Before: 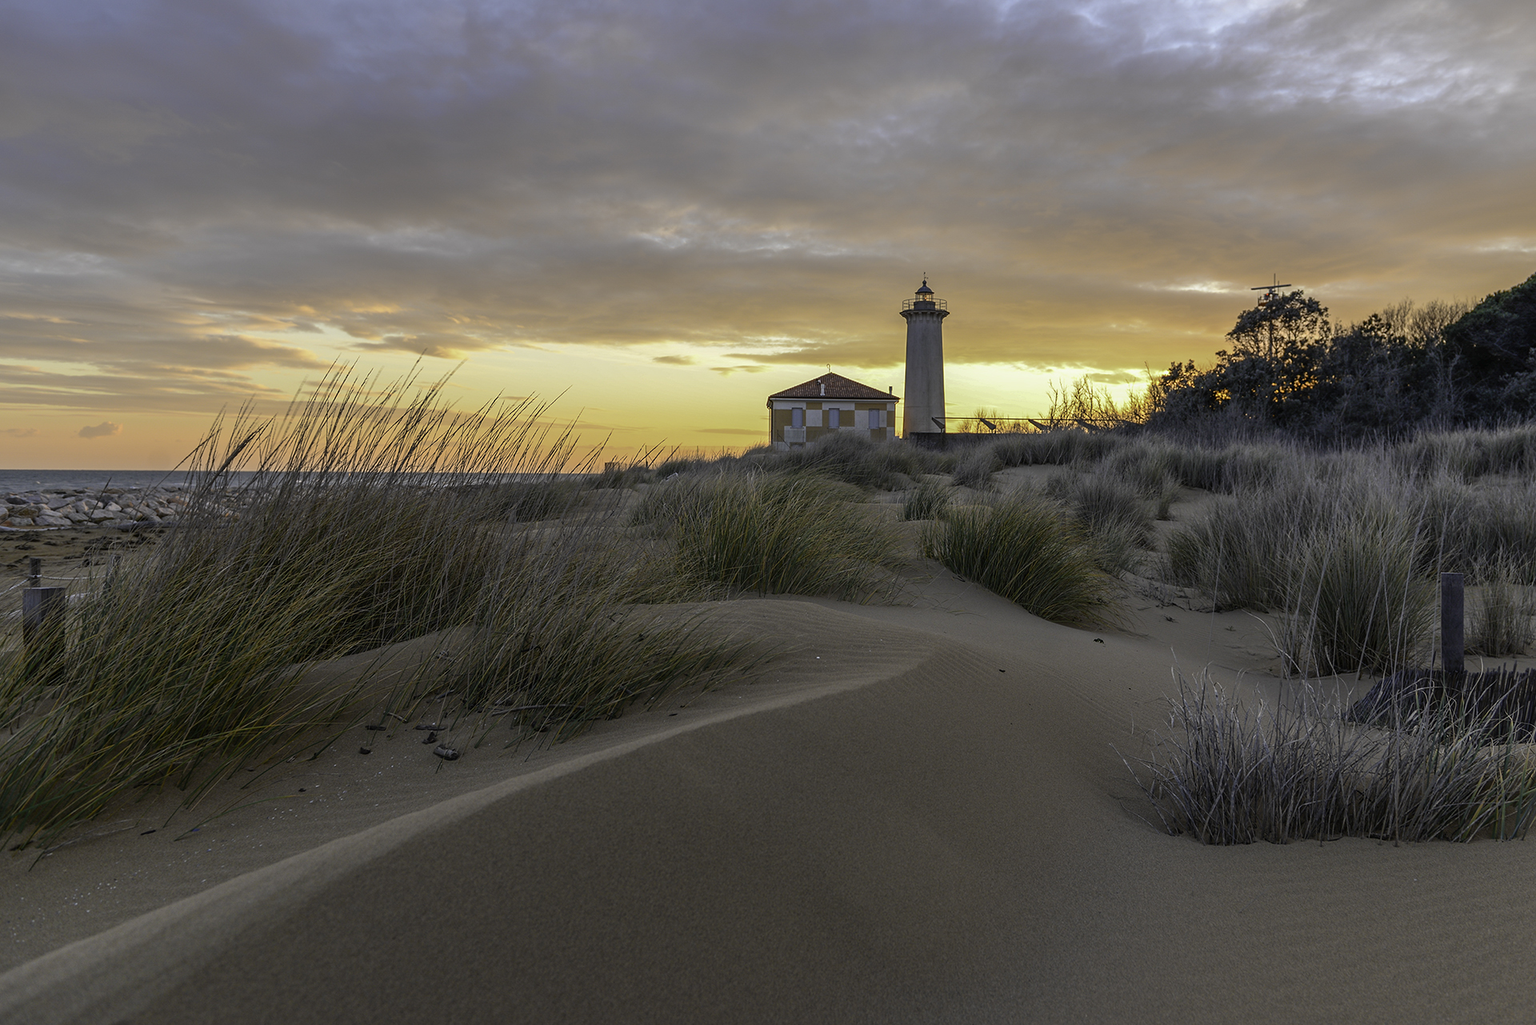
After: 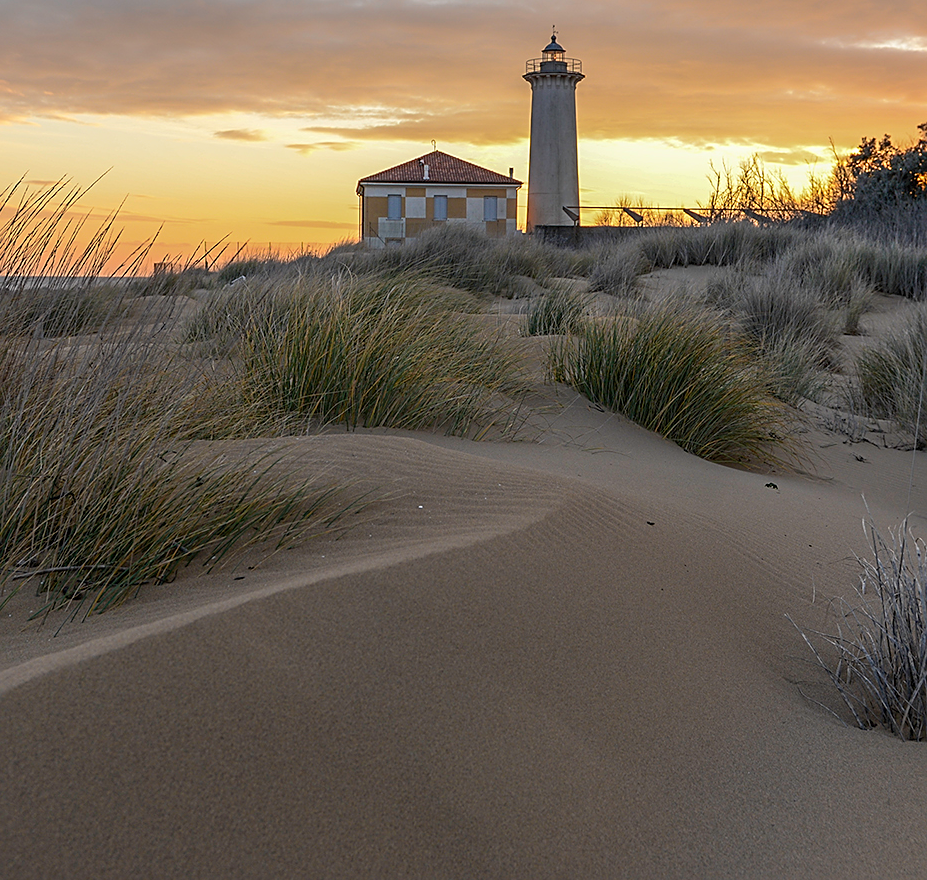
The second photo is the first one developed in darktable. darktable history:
crop: left 31.379%, top 24.658%, right 20.326%, bottom 6.628%
sharpen: on, module defaults
